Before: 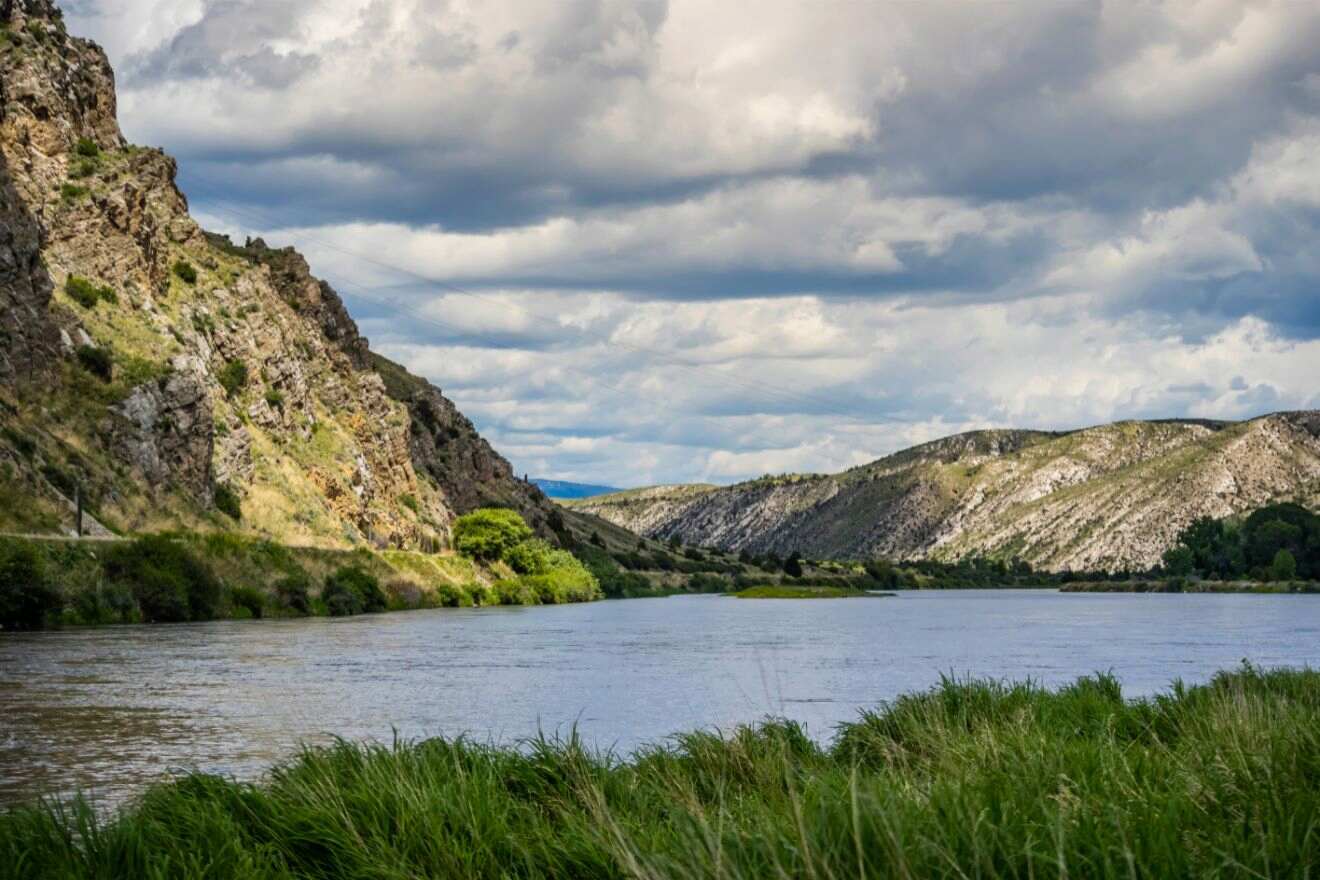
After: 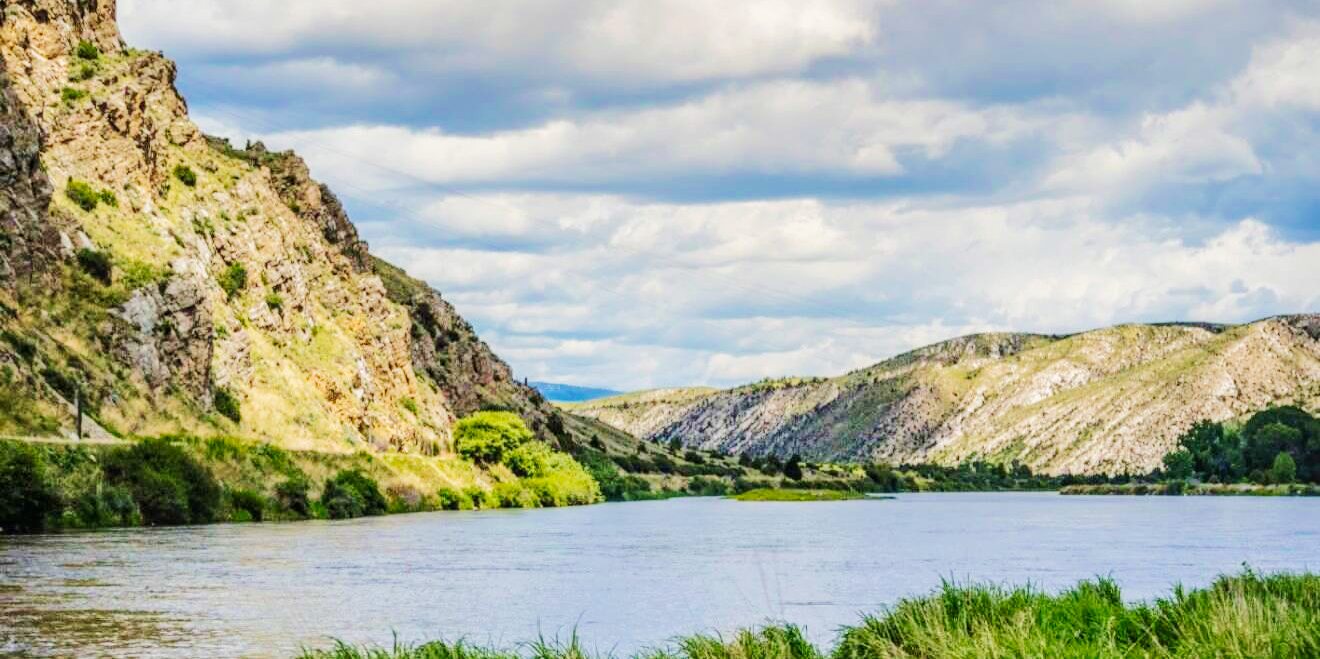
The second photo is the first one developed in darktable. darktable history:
tone curve: curves: ch0 [(0, 0.029) (0.071, 0.087) (0.223, 0.265) (0.447, 0.605) (0.654, 0.823) (0.861, 0.943) (1, 0.981)]; ch1 [(0, 0) (0.353, 0.344) (0.447, 0.449) (0.502, 0.501) (0.547, 0.54) (0.57, 0.582) (0.608, 0.608) (0.618, 0.631) (0.657, 0.699) (1, 1)]; ch2 [(0, 0) (0.34, 0.314) (0.456, 0.456) (0.5, 0.503) (0.528, 0.54) (0.557, 0.577) (0.589, 0.626) (1, 1)], preserve colors none
exposure: exposure 0.704 EV, compensate highlight preservation false
crop: top 11.065%, bottom 13.945%
tone equalizer: -8 EV -0.011 EV, -7 EV 0.03 EV, -6 EV -0.007 EV, -5 EV 0.008 EV, -4 EV -0.042 EV, -3 EV -0.231 EV, -2 EV -0.647 EV, -1 EV -0.987 EV, +0 EV -0.987 EV, edges refinement/feathering 500, mask exposure compensation -1.57 EV, preserve details no
velvia: on, module defaults
local contrast: on, module defaults
